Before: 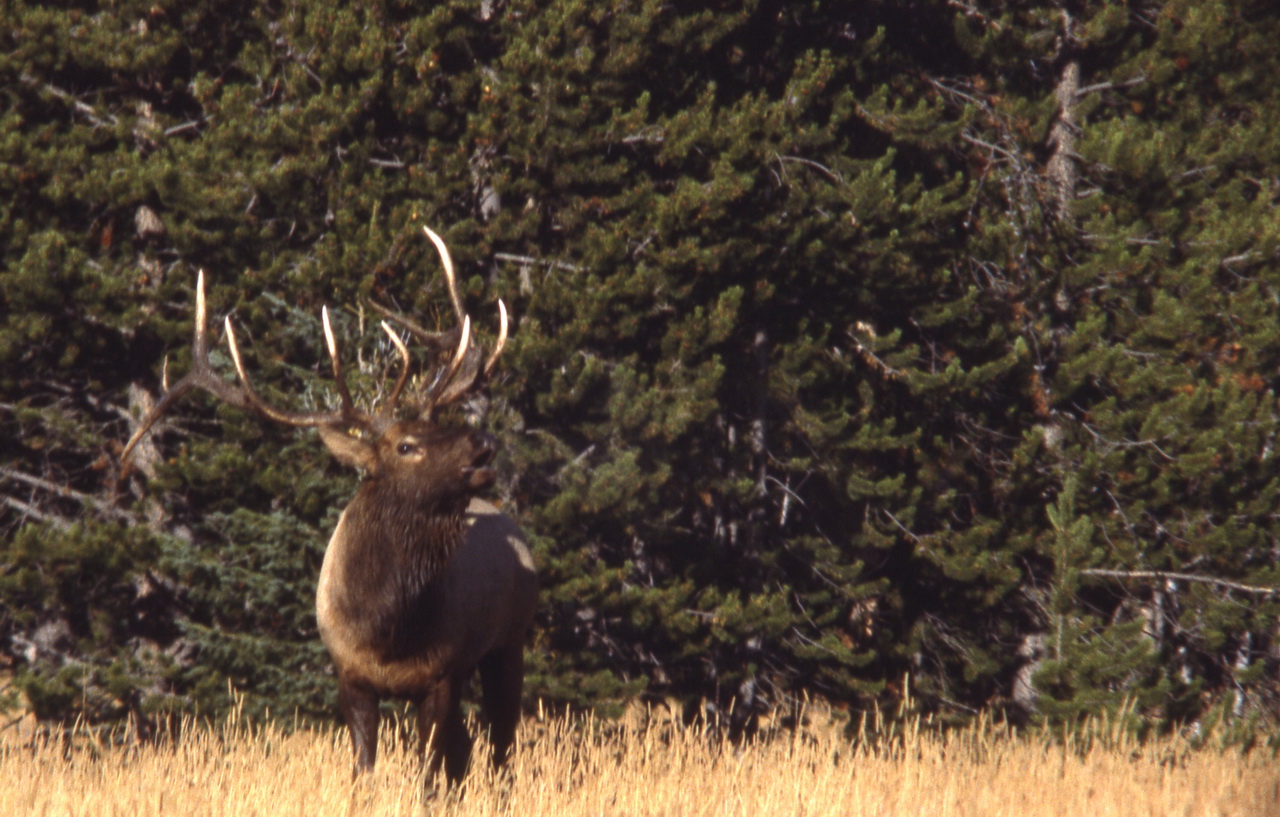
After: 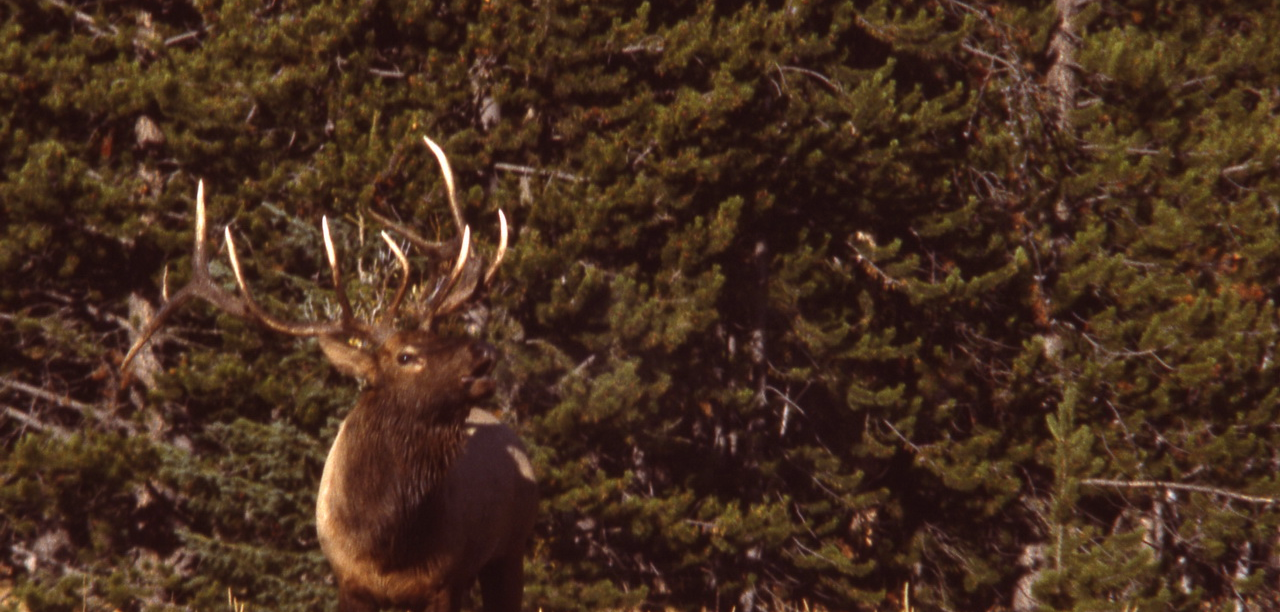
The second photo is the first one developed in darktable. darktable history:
crop: top 11.038%, bottom 13.962%
rgb levels: mode RGB, independent channels, levels [[0, 0.5, 1], [0, 0.521, 1], [0, 0.536, 1]]
